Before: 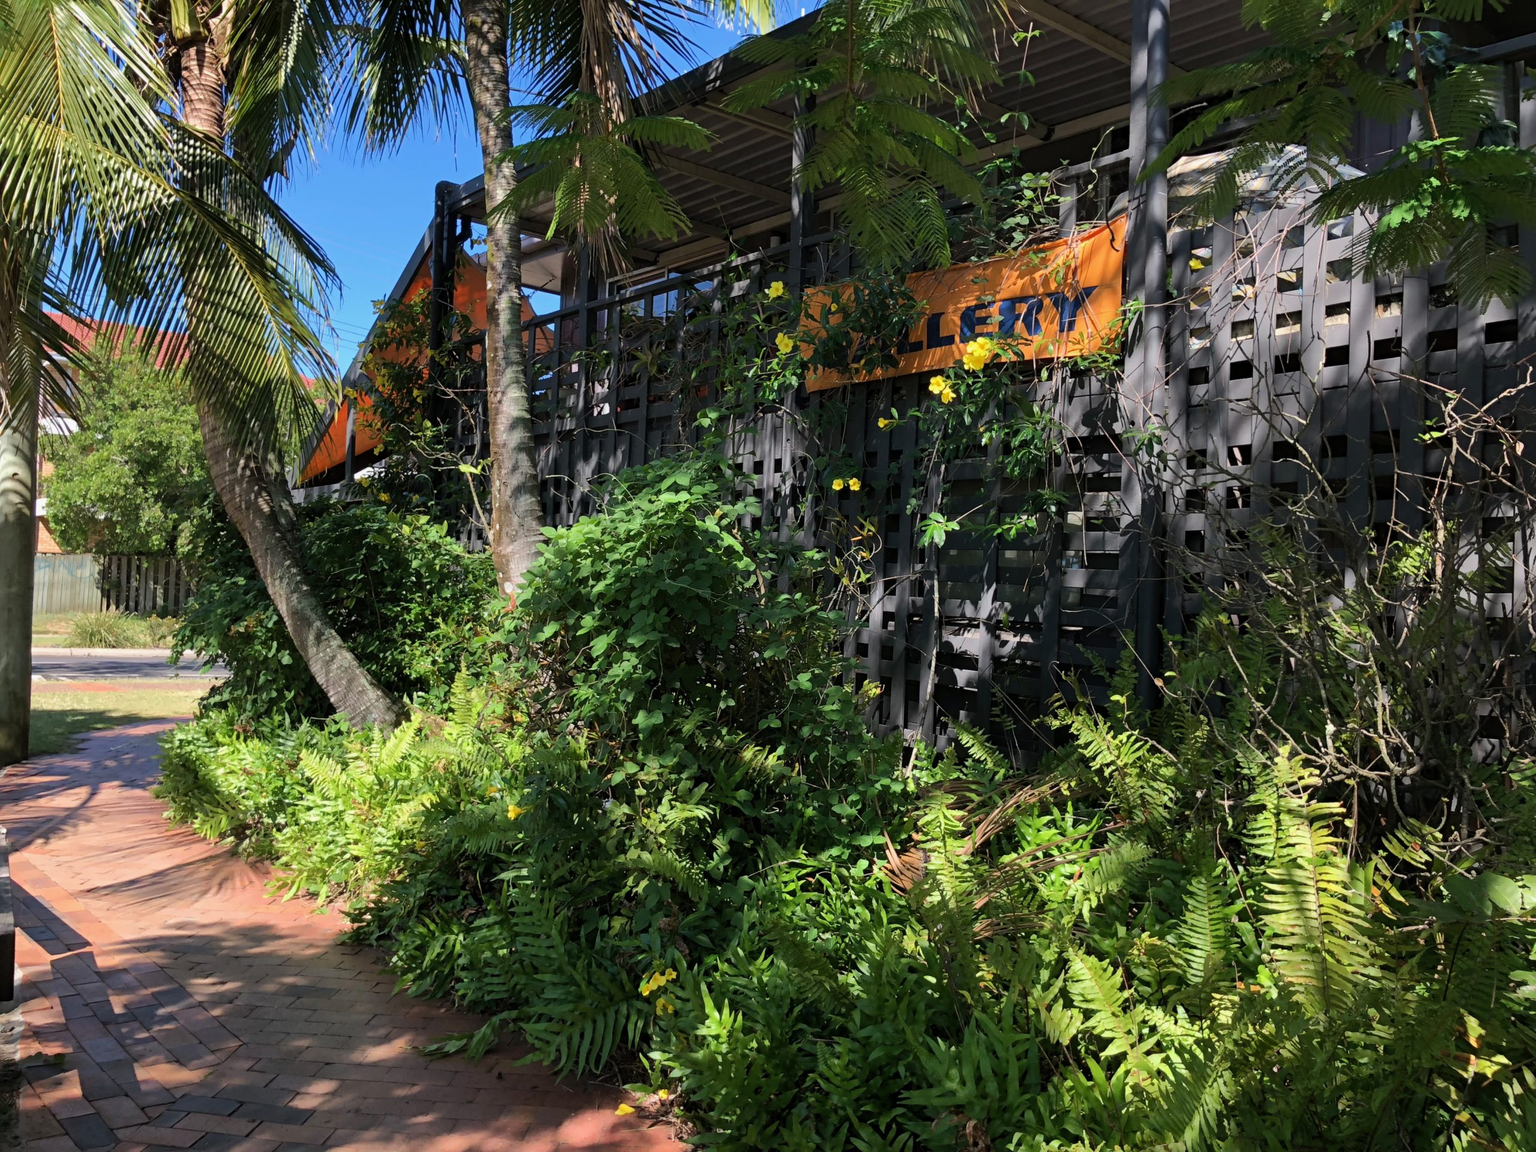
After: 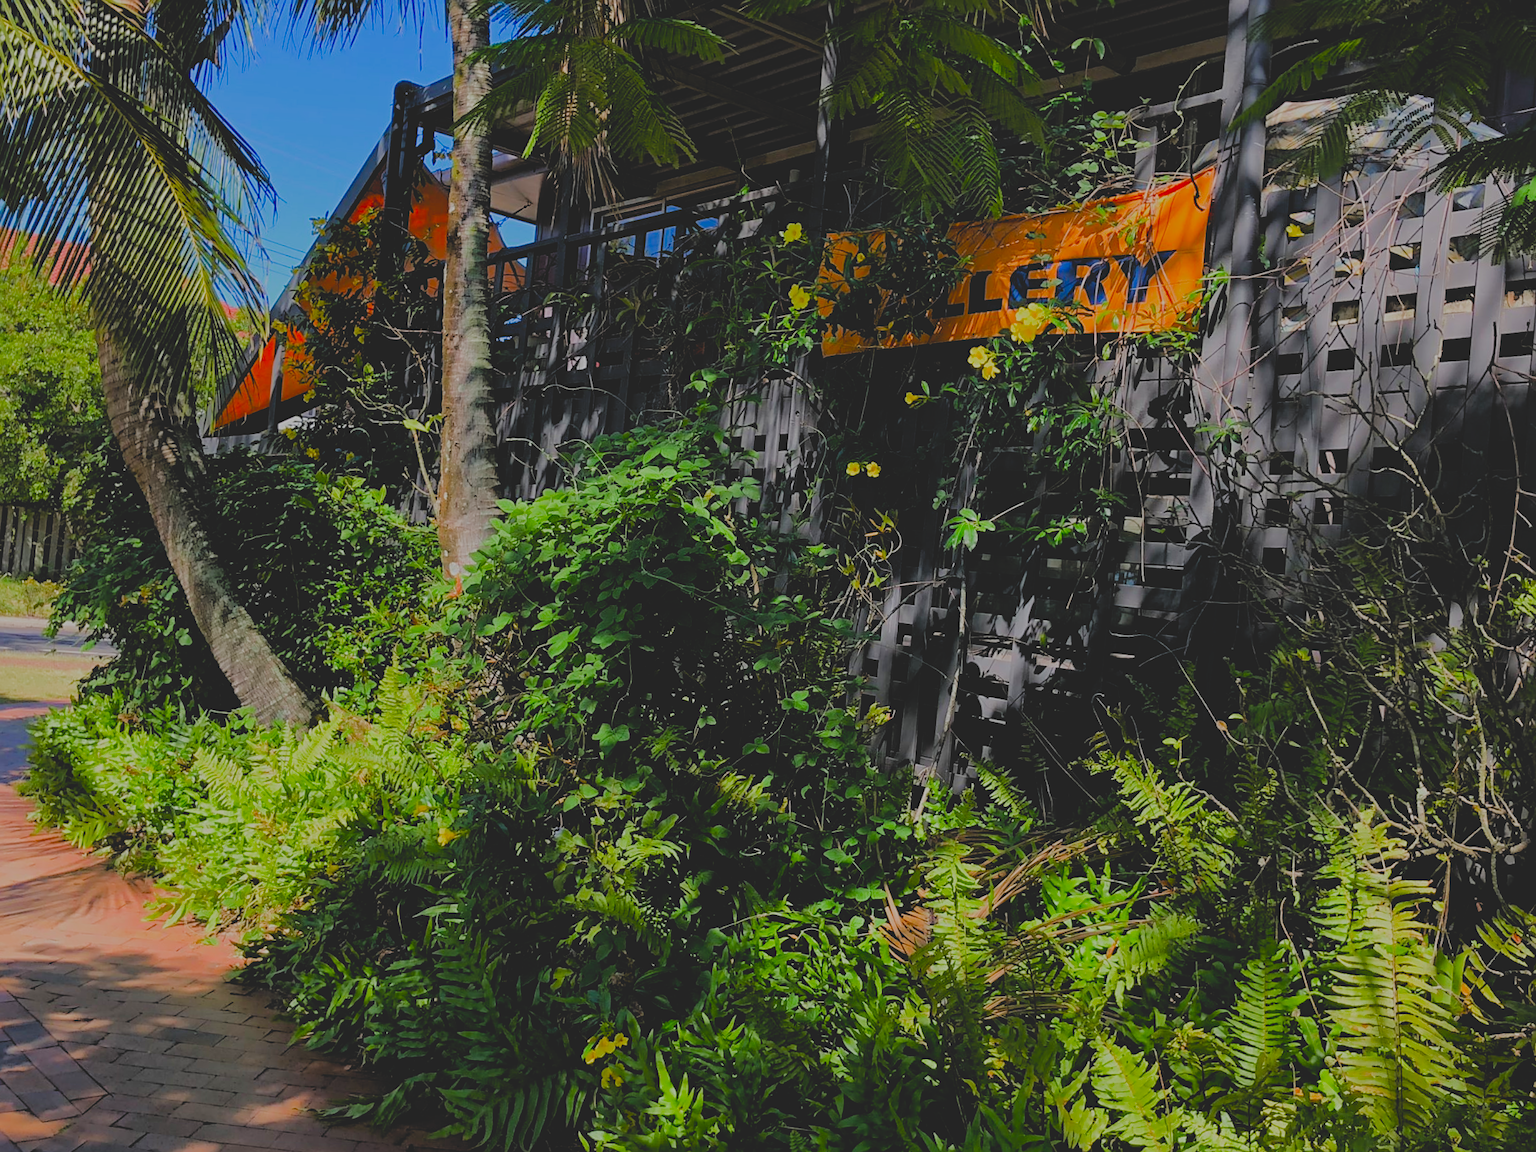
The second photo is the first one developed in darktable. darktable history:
crop and rotate: angle -3.27°, left 5.211%, top 5.211%, right 4.607%, bottom 4.607%
sharpen: on, module defaults
filmic rgb: black relative exposure -4.4 EV, white relative exposure 5 EV, threshold 3 EV, hardness 2.23, latitude 40.06%, contrast 1.15, highlights saturation mix 10%, shadows ↔ highlights balance 1.04%, preserve chrominance RGB euclidean norm (legacy), color science v4 (2020), enable highlight reconstruction true
contrast brightness saturation: contrast -0.28
